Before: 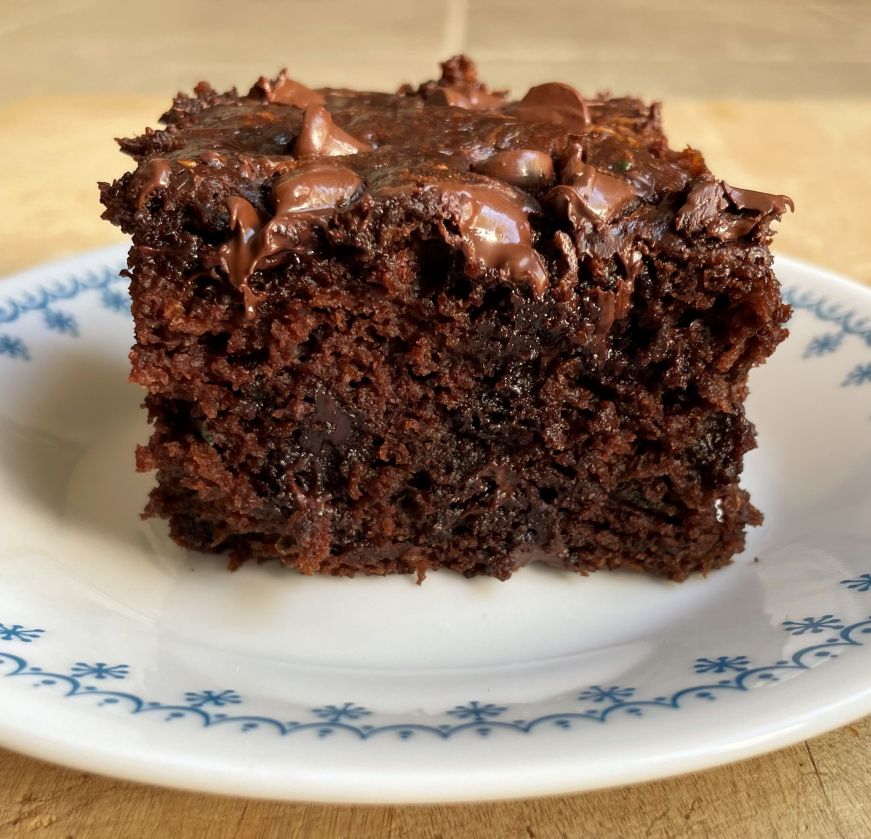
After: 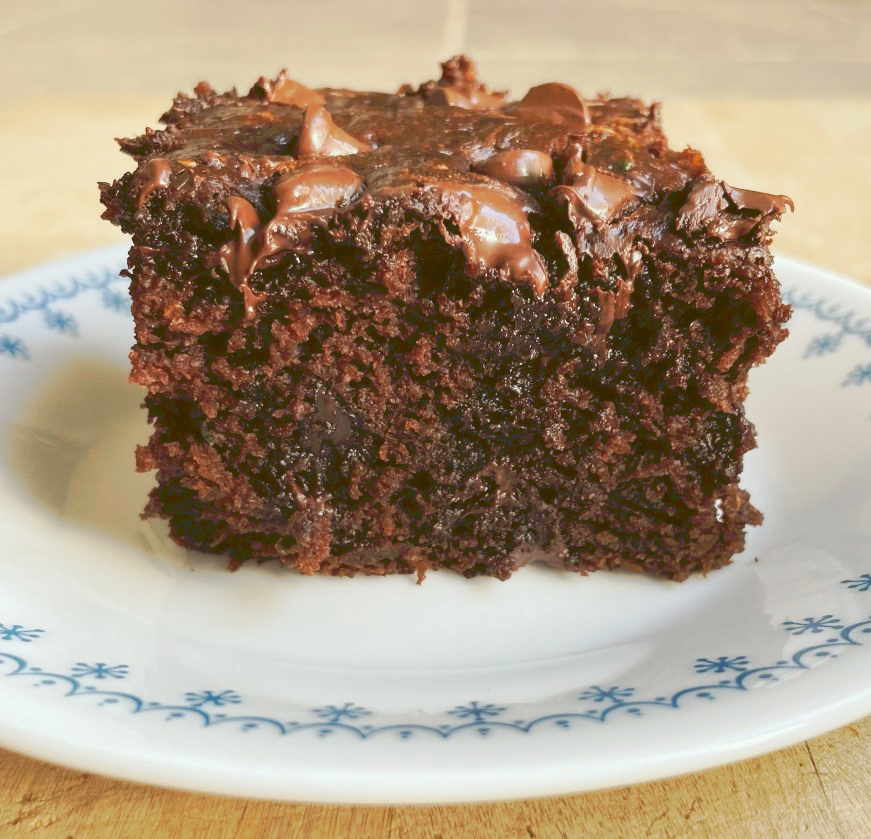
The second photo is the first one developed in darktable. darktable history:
color balance: lift [1.004, 1.002, 1.002, 0.998], gamma [1, 1.007, 1.002, 0.993], gain [1, 0.977, 1.013, 1.023], contrast -3.64%
tone curve: curves: ch0 [(0, 0) (0.003, 0.055) (0.011, 0.111) (0.025, 0.126) (0.044, 0.169) (0.069, 0.215) (0.1, 0.199) (0.136, 0.207) (0.177, 0.259) (0.224, 0.327) (0.277, 0.361) (0.335, 0.431) (0.399, 0.501) (0.468, 0.589) (0.543, 0.683) (0.623, 0.73) (0.709, 0.796) (0.801, 0.863) (0.898, 0.921) (1, 1)], preserve colors none
